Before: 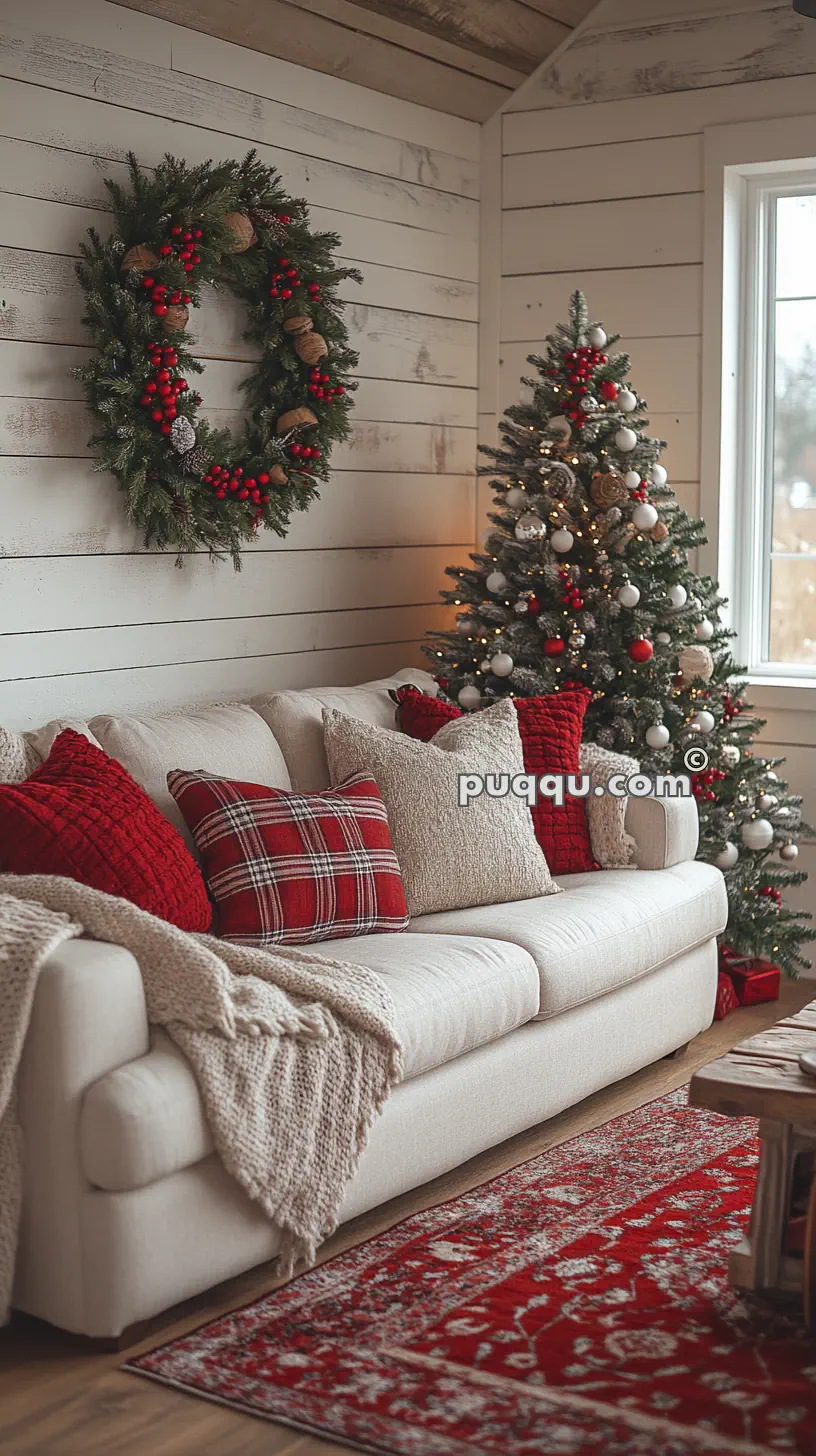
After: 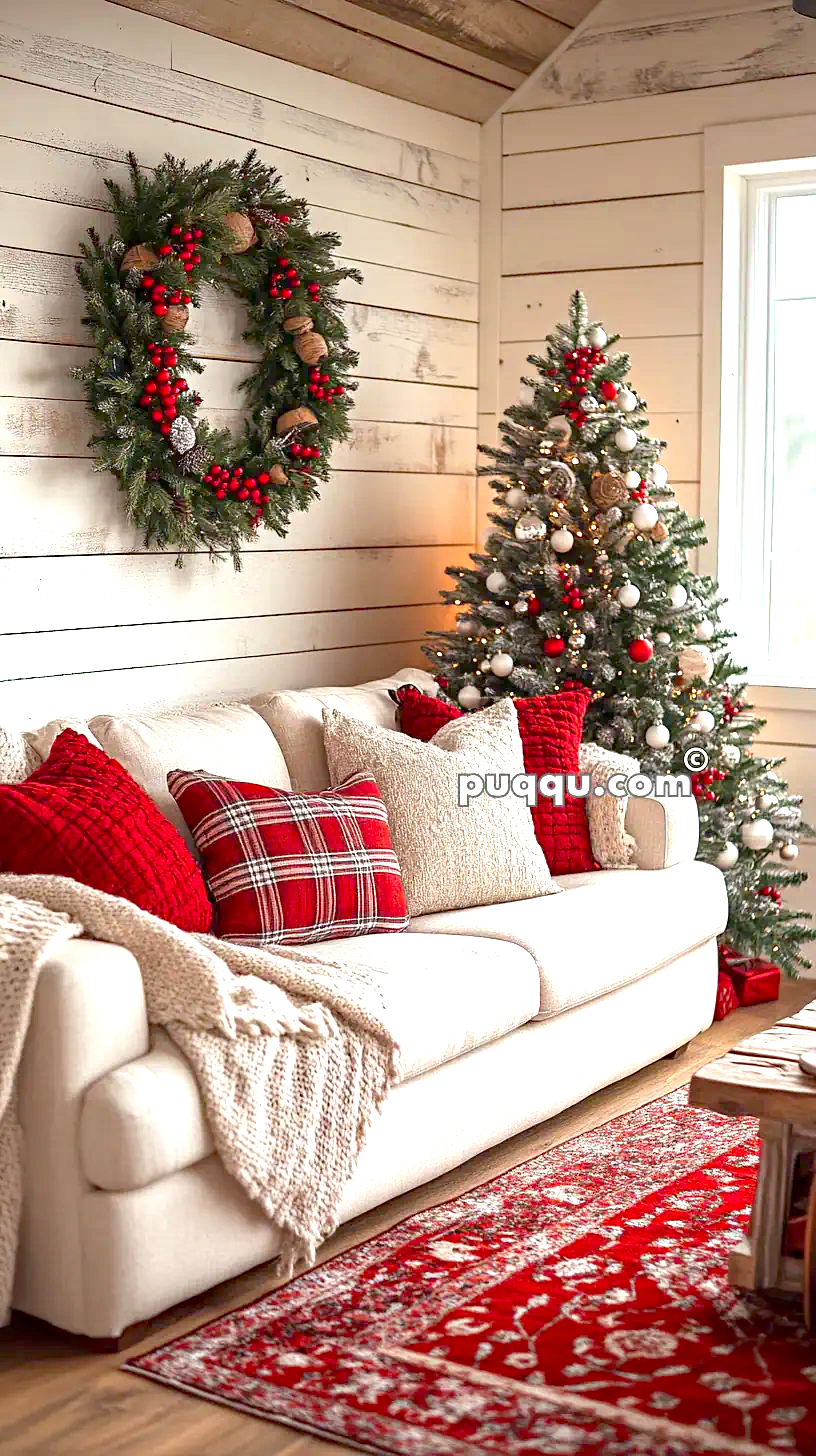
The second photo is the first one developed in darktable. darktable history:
contrast brightness saturation: contrast 0.037, saturation 0.072
haze removal: adaptive false
exposure: black level correction 0.009, exposure 1.416 EV, compensate highlight preservation false
